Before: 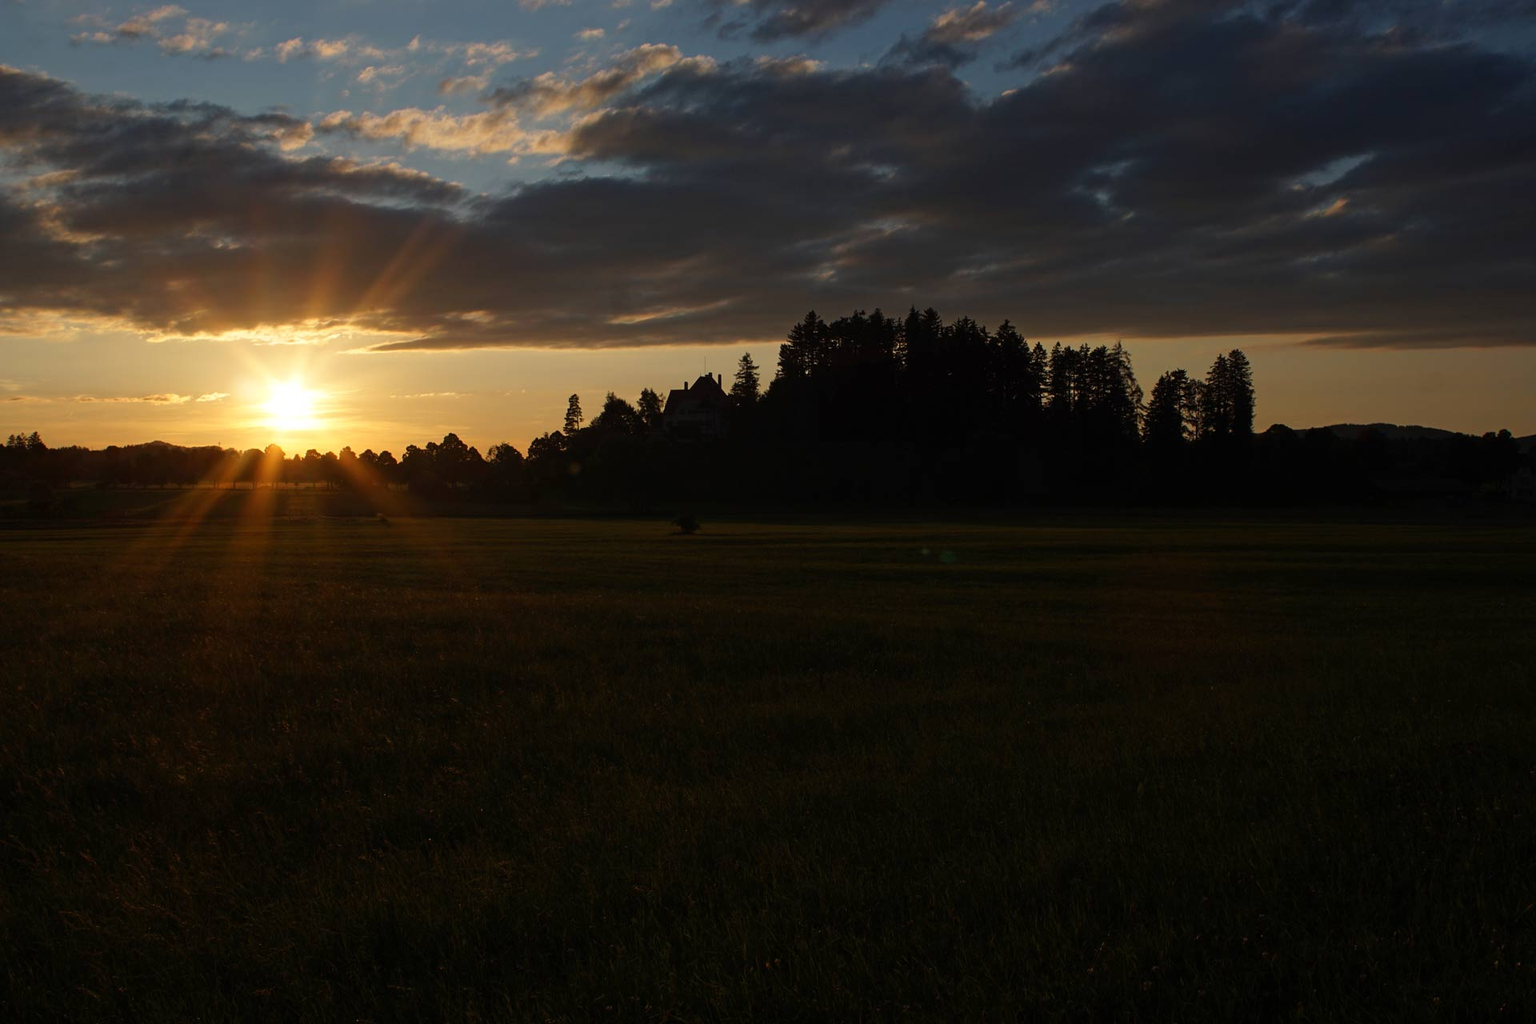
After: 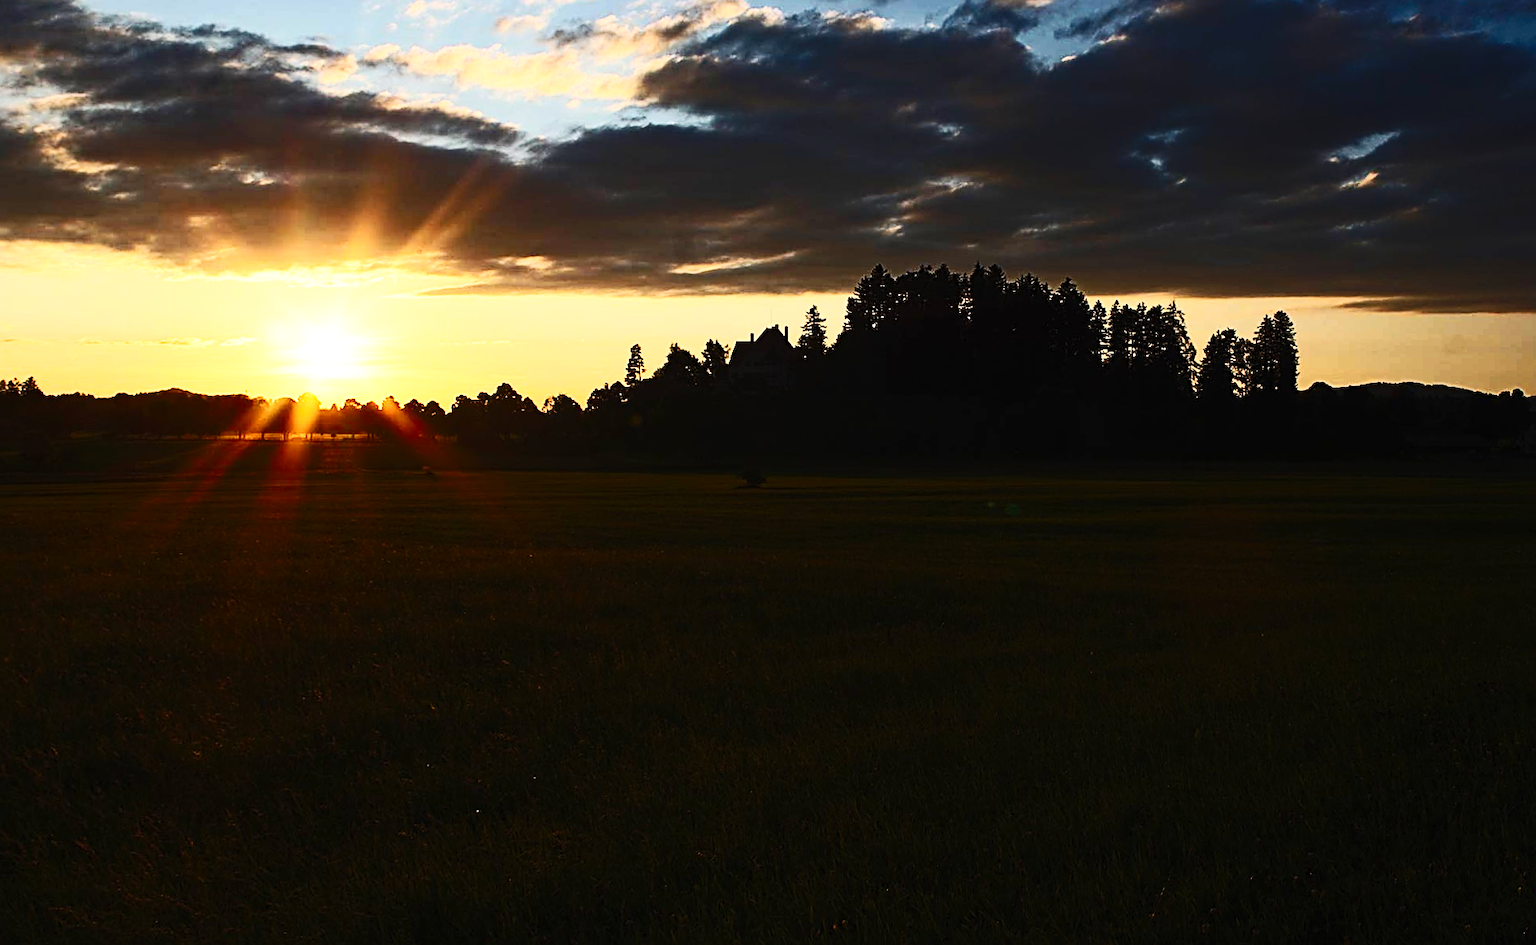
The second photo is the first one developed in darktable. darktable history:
base curve: curves: ch0 [(0, 0) (0.028, 0.03) (0.121, 0.232) (0.46, 0.748) (0.859, 0.968) (1, 1)], preserve colors none
rotate and perspective: rotation -0.013°, lens shift (vertical) -0.027, lens shift (horizontal) 0.178, crop left 0.016, crop right 0.989, crop top 0.082, crop bottom 0.918
contrast brightness saturation: contrast 0.62, brightness 0.34, saturation 0.14
sharpen: radius 2.584, amount 0.688
